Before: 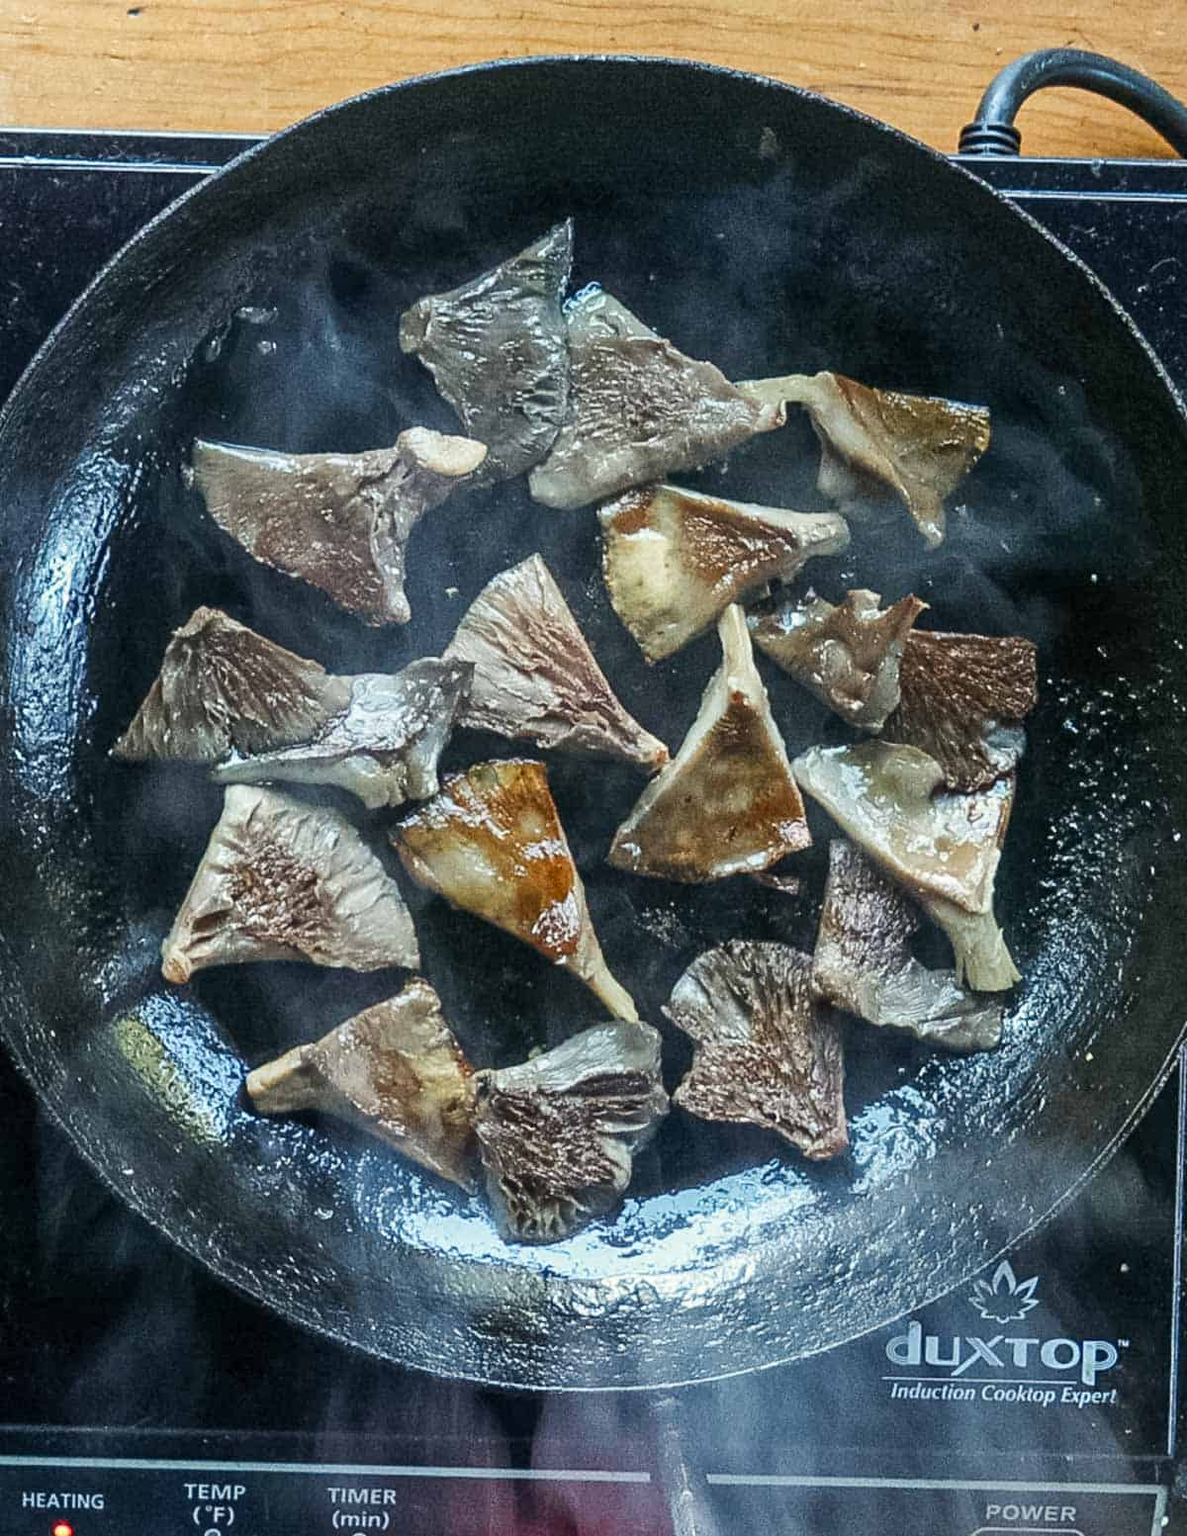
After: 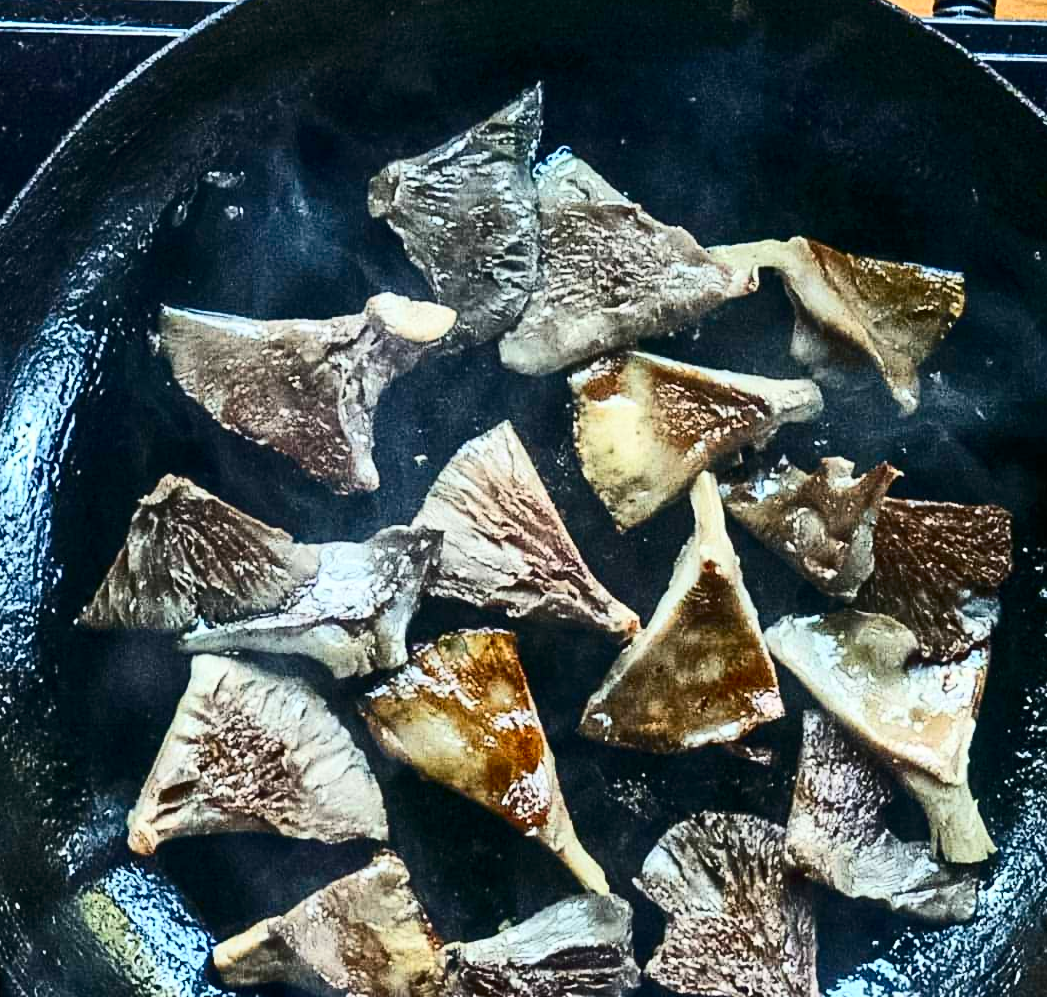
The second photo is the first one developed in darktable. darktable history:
crop: left 3.065%, top 8.999%, right 9.662%, bottom 26.779%
contrast brightness saturation: contrast 0.396, brightness 0.048, saturation 0.25
